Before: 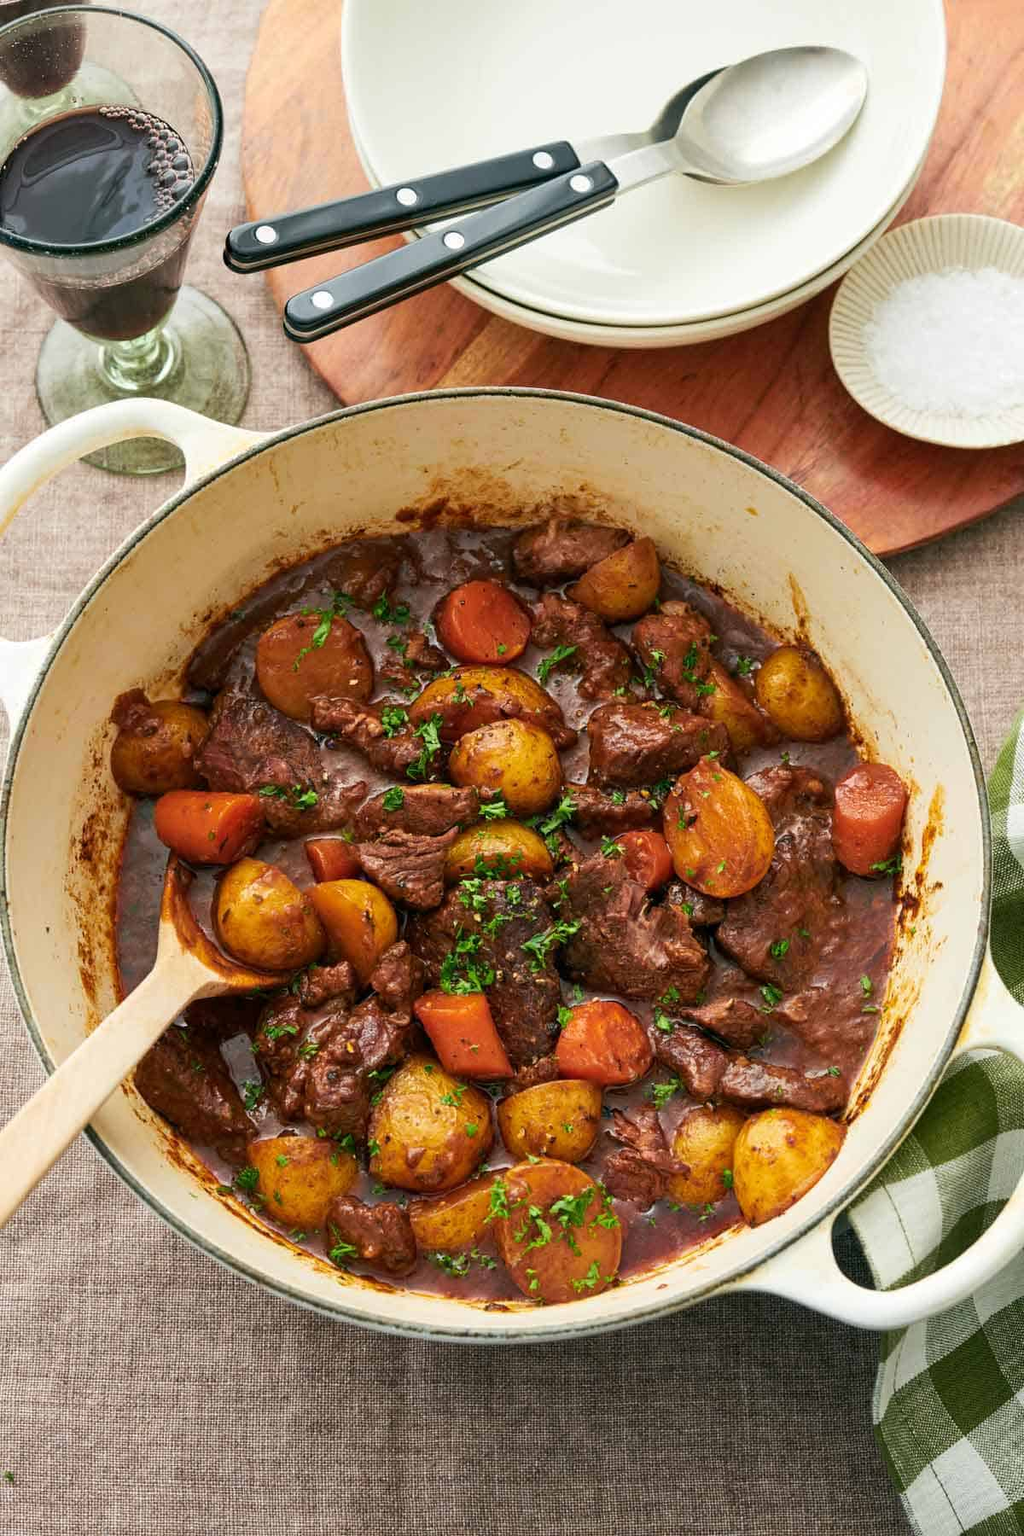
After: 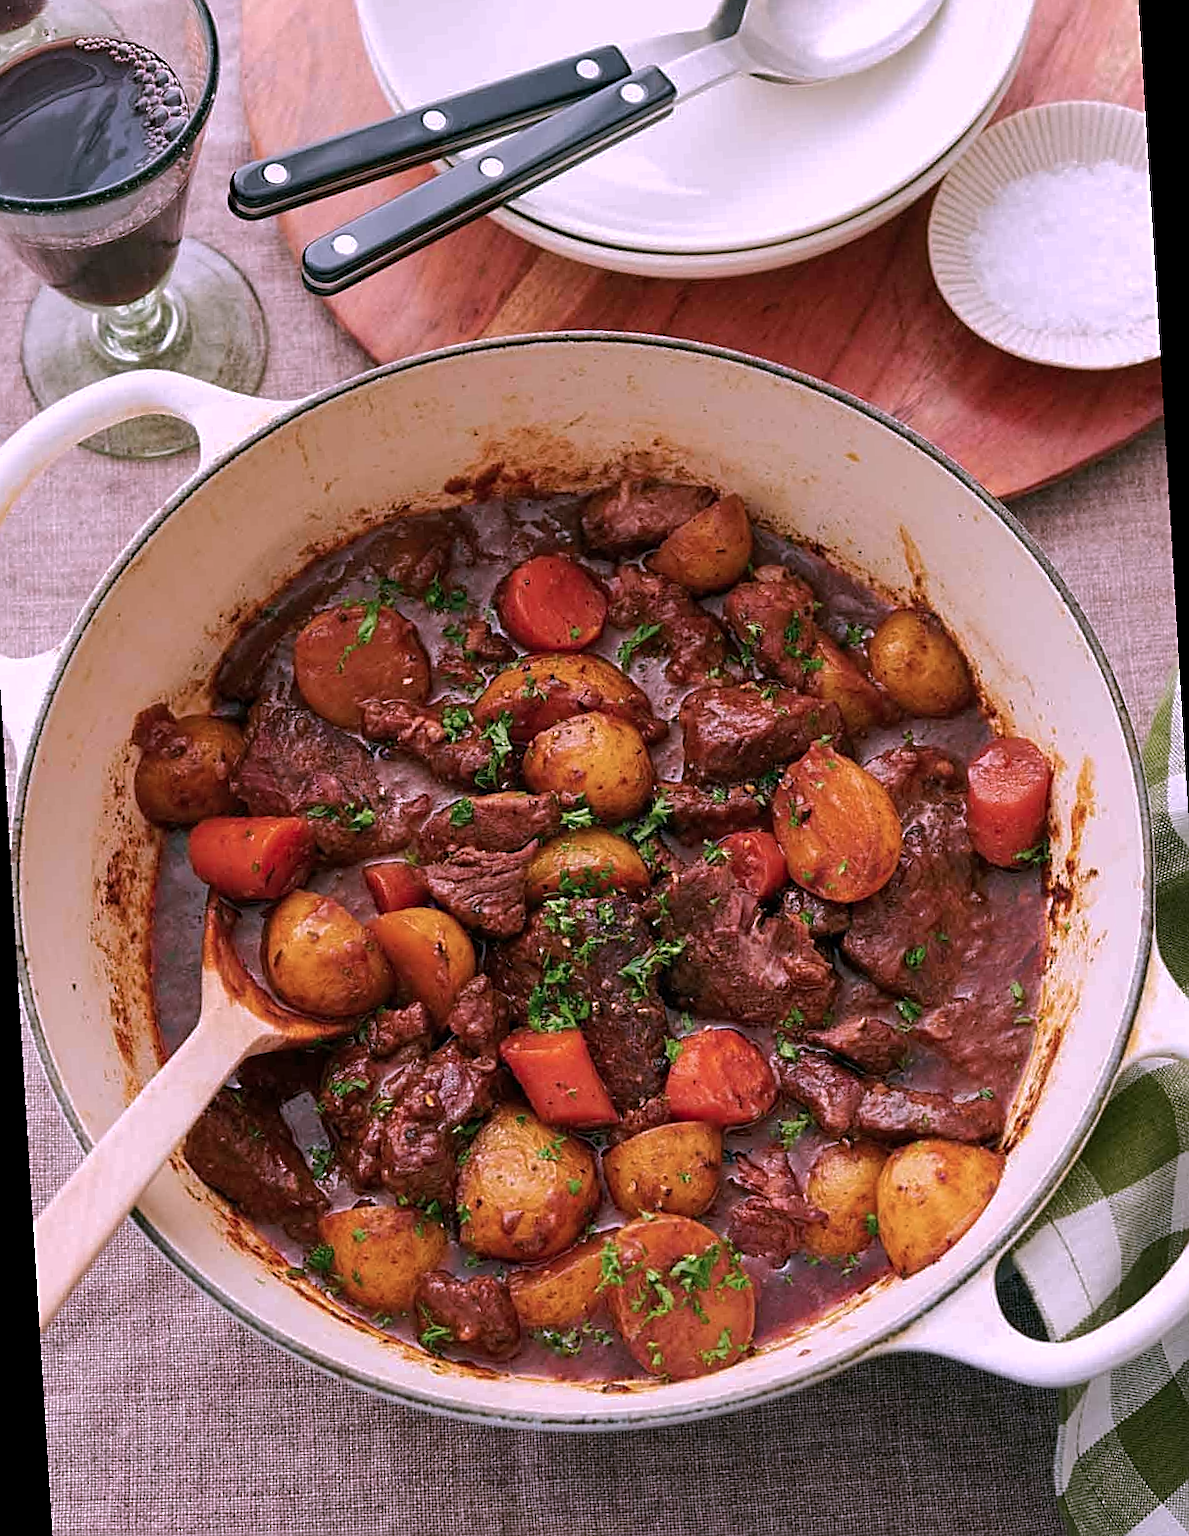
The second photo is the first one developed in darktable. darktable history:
rotate and perspective: rotation -3.52°, crop left 0.036, crop right 0.964, crop top 0.081, crop bottom 0.919
color correction: highlights a* 15.46, highlights b* -20.56
rgb curve: curves: ch0 [(0, 0) (0.175, 0.154) (0.785, 0.663) (1, 1)]
sharpen: on, module defaults
